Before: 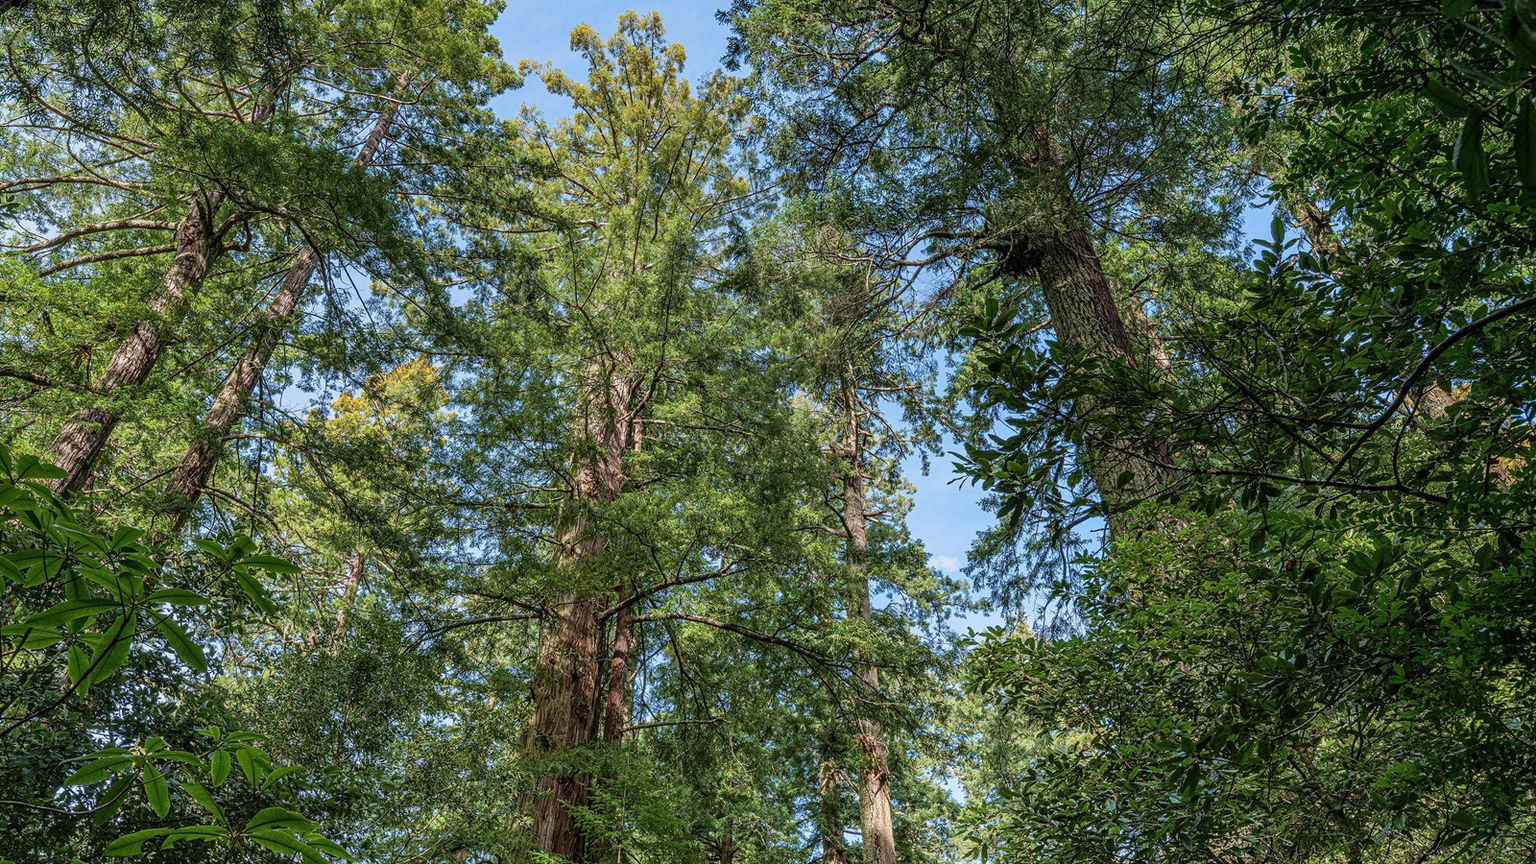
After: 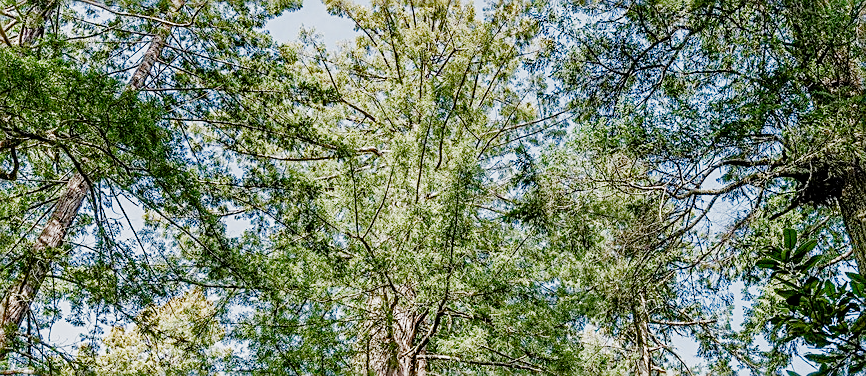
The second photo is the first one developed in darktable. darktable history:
local contrast: highlights 103%, shadows 98%, detail 119%, midtone range 0.2
color balance rgb: perceptual saturation grading › global saturation 20%, perceptual saturation grading › highlights -50.284%, perceptual saturation grading › shadows 30.636%
crop: left 15.192%, top 9.207%, right 30.672%, bottom 48.94%
sharpen: on, module defaults
exposure: black level correction 0.001, exposure 0.966 EV, compensate exposure bias true, compensate highlight preservation false
shadows and highlights: shadows 51.73, highlights -28.74, soften with gaussian
filmic rgb: black relative exposure -7.65 EV, white relative exposure 4.56 EV, threshold 3.03 EV, hardness 3.61, preserve chrominance no, color science v4 (2020), contrast in shadows soft, contrast in highlights soft, enable highlight reconstruction true
